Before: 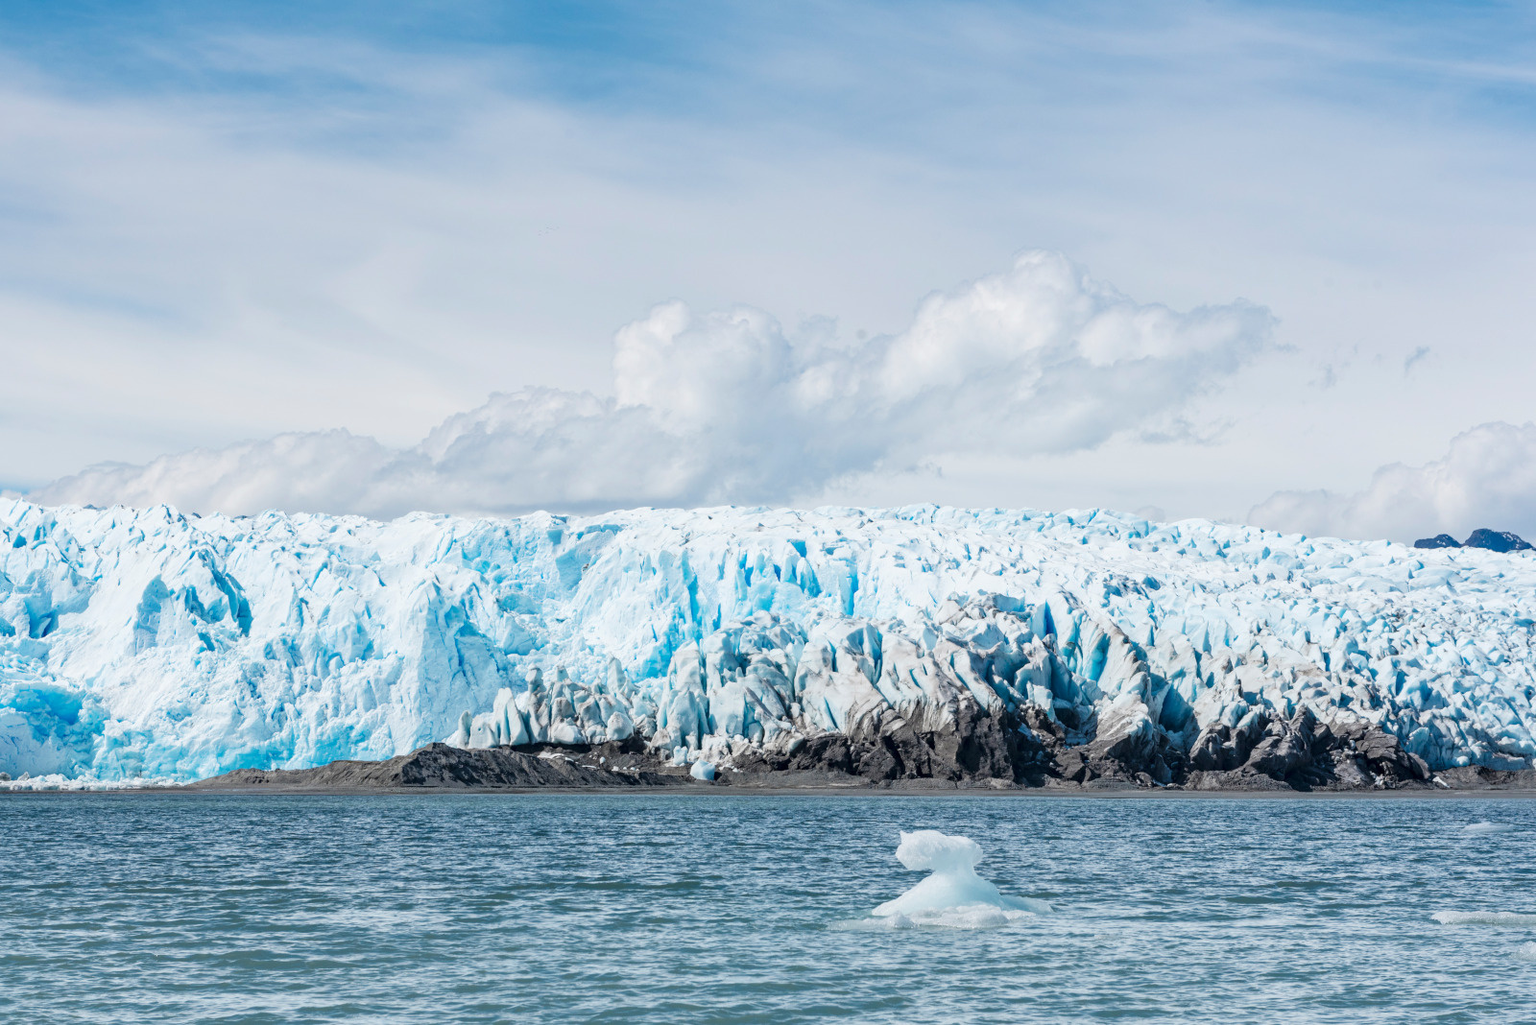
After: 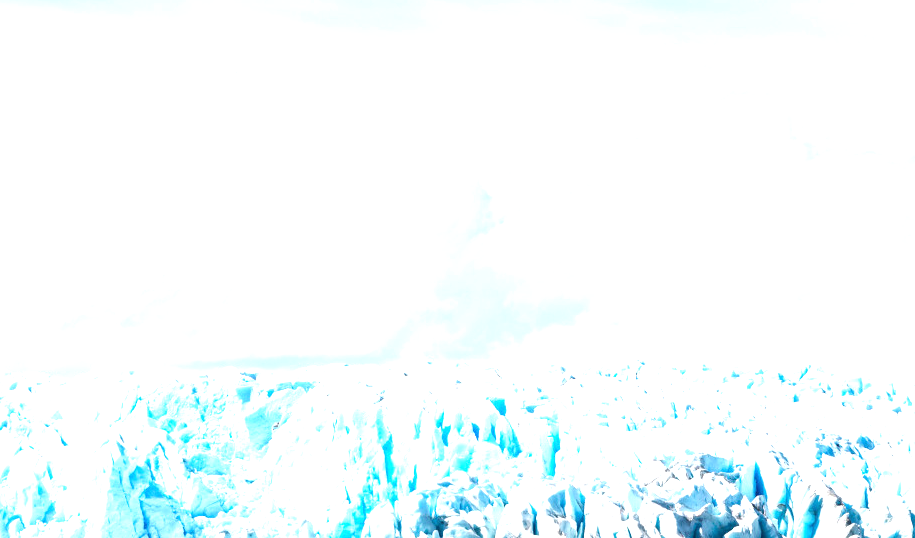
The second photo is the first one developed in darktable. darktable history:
exposure: black level correction 0, exposure 1.125 EV, compensate exposure bias true, compensate highlight preservation false
crop: left 20.932%, top 15.471%, right 21.848%, bottom 34.081%
